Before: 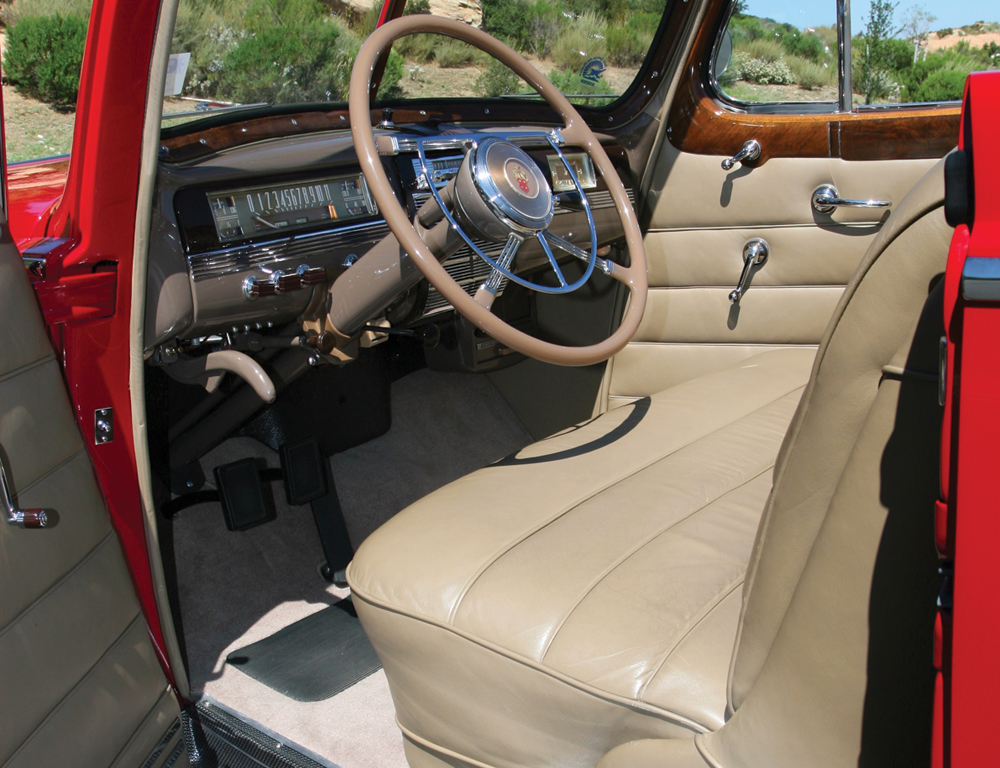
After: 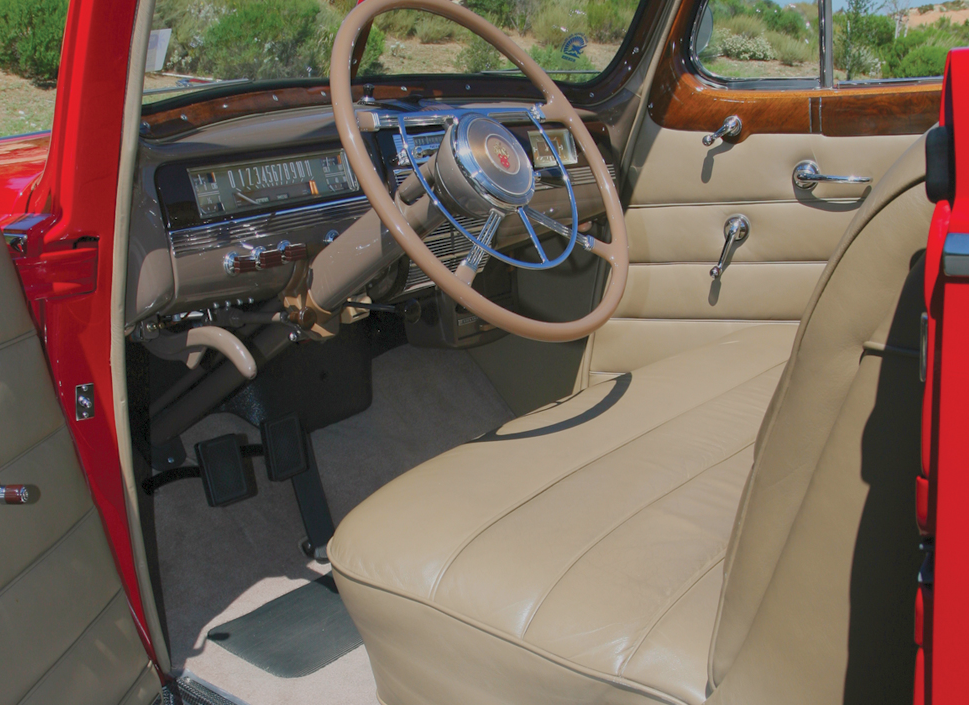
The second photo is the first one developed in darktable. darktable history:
crop: left 1.964%, top 3.251%, right 1.122%, bottom 4.933%
color balance rgb: contrast -30%
